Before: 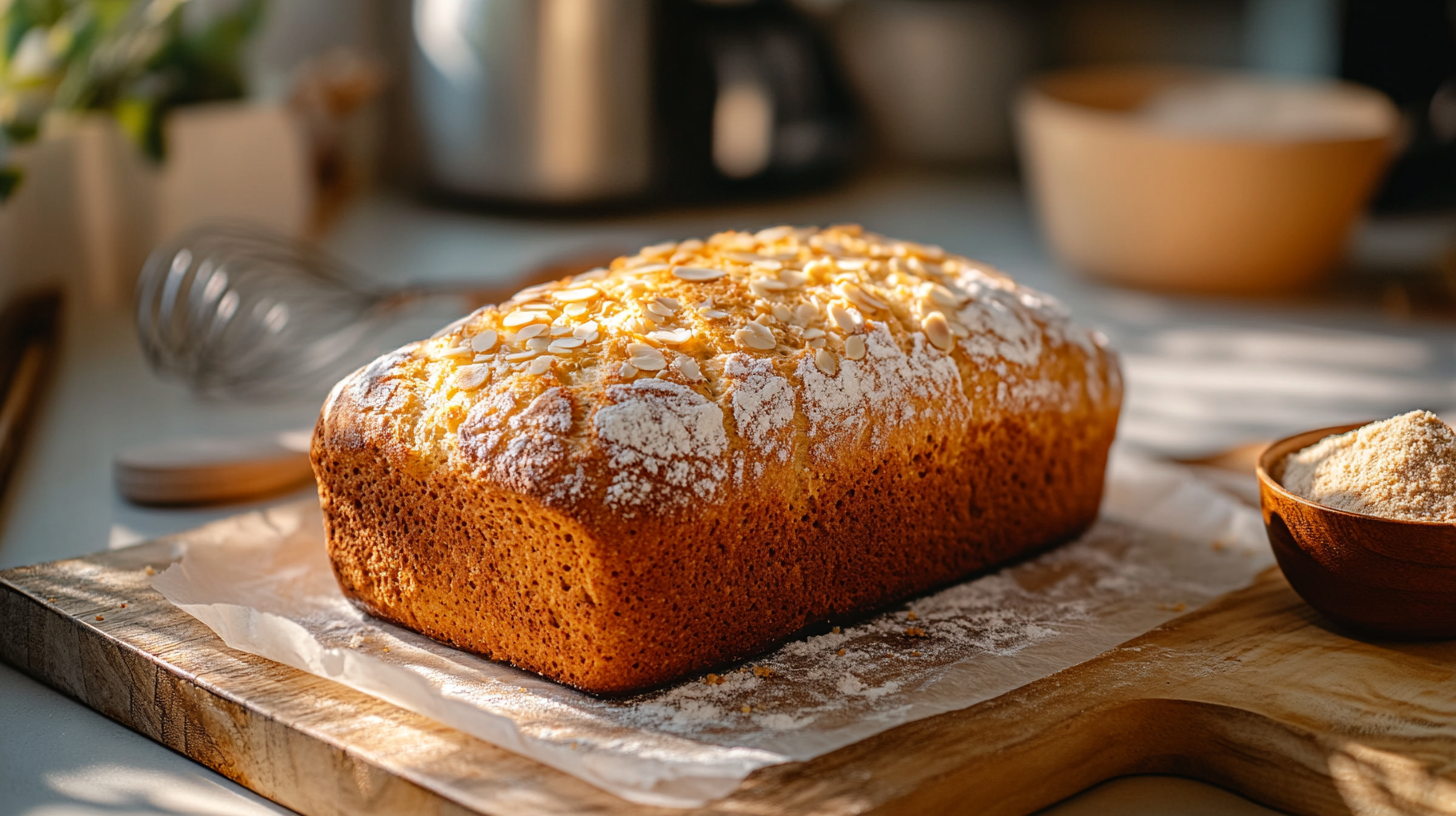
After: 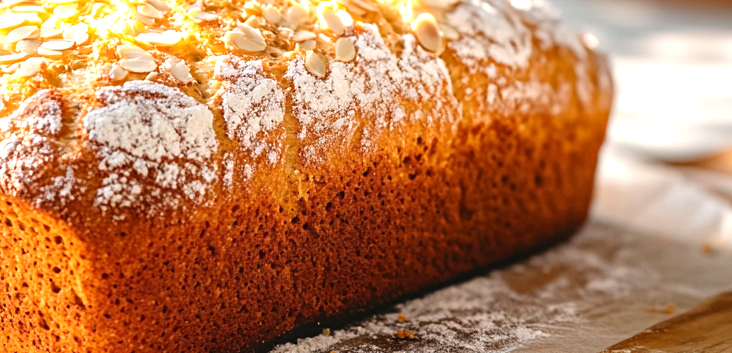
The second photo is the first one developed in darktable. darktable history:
exposure: exposure 0.999 EV, compensate highlight preservation false
crop: left 35.03%, top 36.625%, right 14.663%, bottom 20.057%
vignetting: fall-off start 116.67%, fall-off radius 59.26%, brightness -0.31, saturation -0.056
